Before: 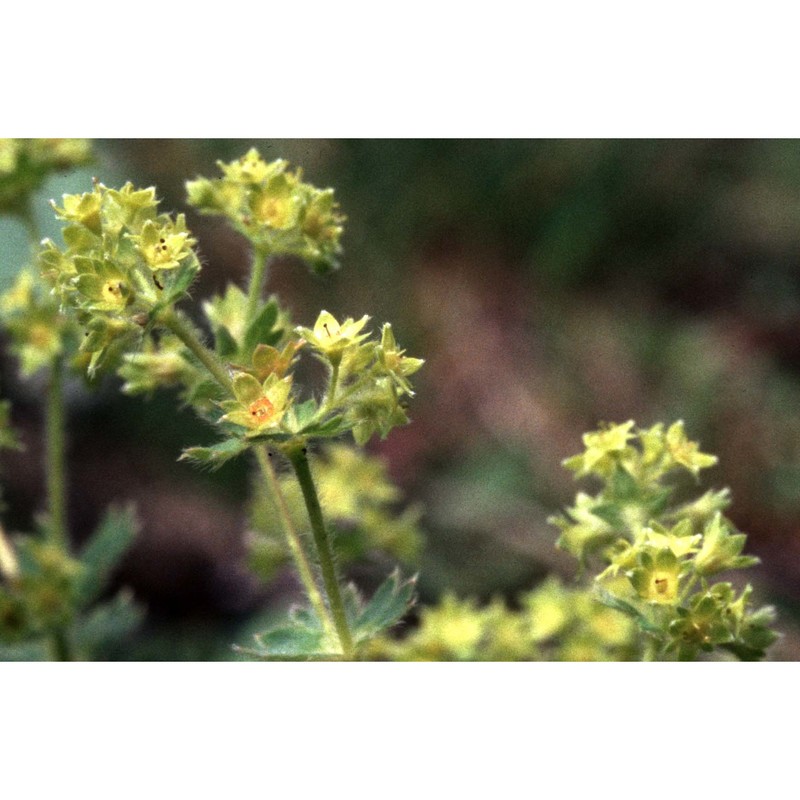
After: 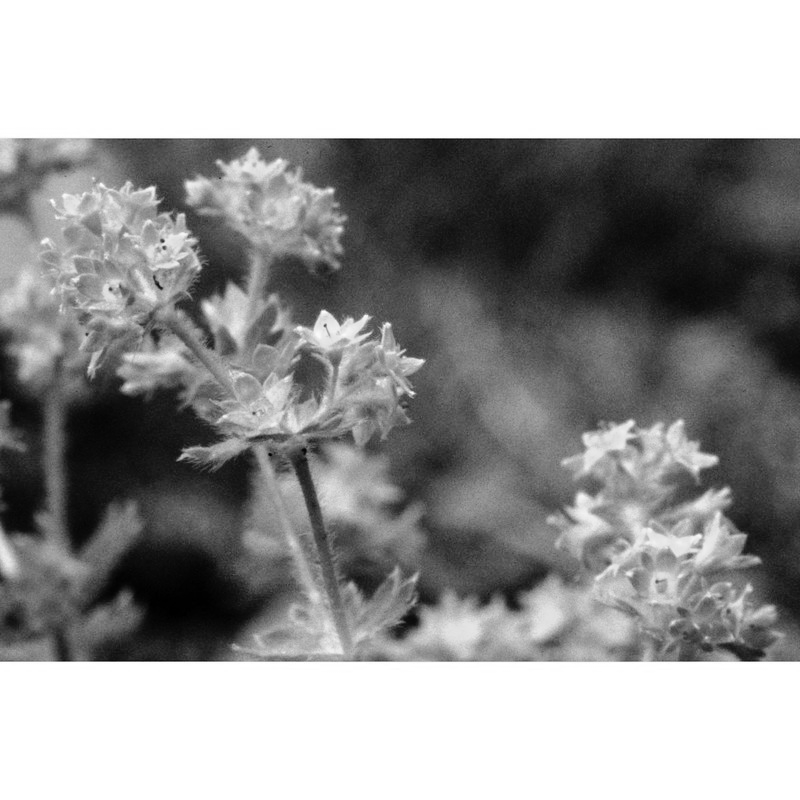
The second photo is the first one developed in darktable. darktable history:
tone curve: curves: ch0 [(0, 0) (0.003, 0.001) (0.011, 0.008) (0.025, 0.015) (0.044, 0.025) (0.069, 0.037) (0.1, 0.056) (0.136, 0.091) (0.177, 0.157) (0.224, 0.231) (0.277, 0.319) (0.335, 0.4) (0.399, 0.493) (0.468, 0.571) (0.543, 0.645) (0.623, 0.706) (0.709, 0.77) (0.801, 0.838) (0.898, 0.918) (1, 1)], preserve colors none
color zones: curves: ch0 [(0, 0.613) (0.01, 0.613) (0.245, 0.448) (0.498, 0.529) (0.642, 0.665) (0.879, 0.777) (0.99, 0.613)]; ch1 [(0, 0) (0.143, 0) (0.286, 0) (0.429, 0) (0.571, 0) (0.714, 0) (0.857, 0)]
